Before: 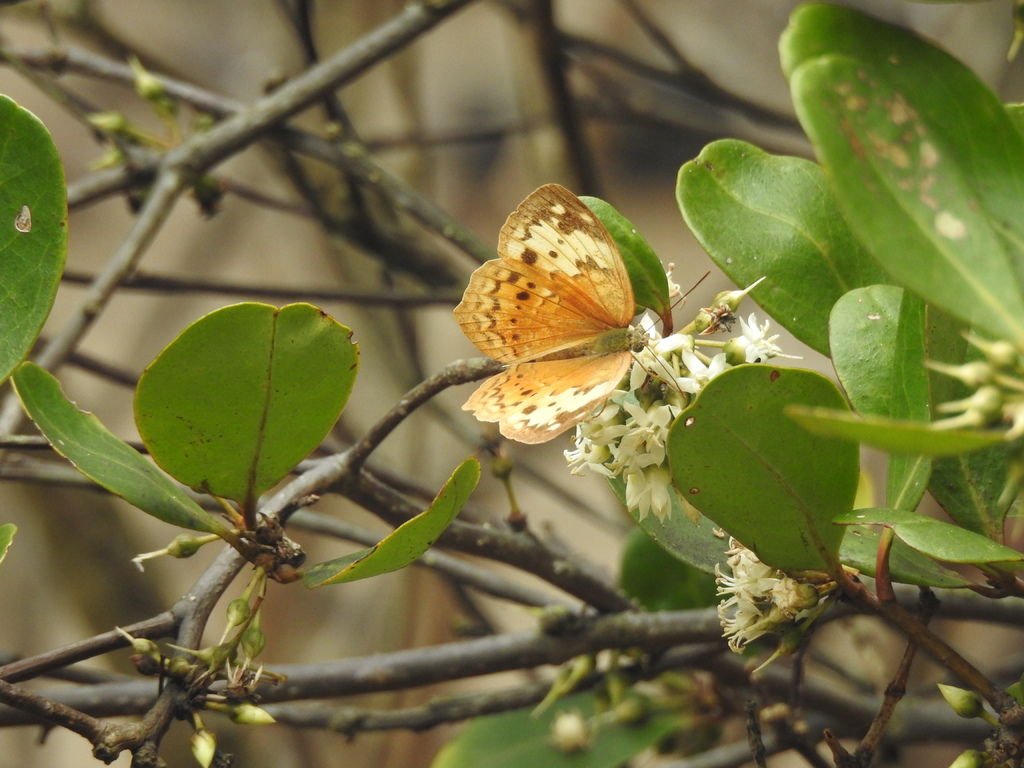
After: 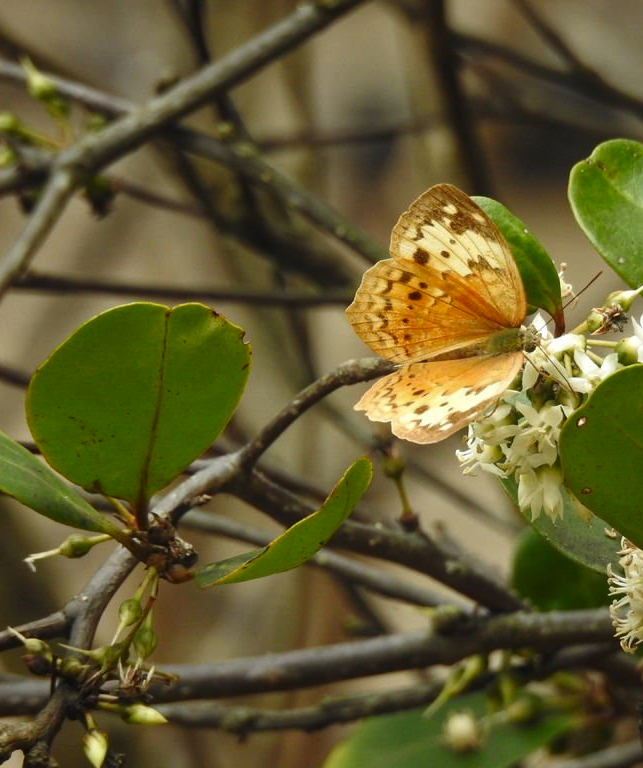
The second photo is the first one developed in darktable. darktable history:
contrast brightness saturation: contrast 0.07, brightness -0.13, saturation 0.06
crop: left 10.644%, right 26.528%
